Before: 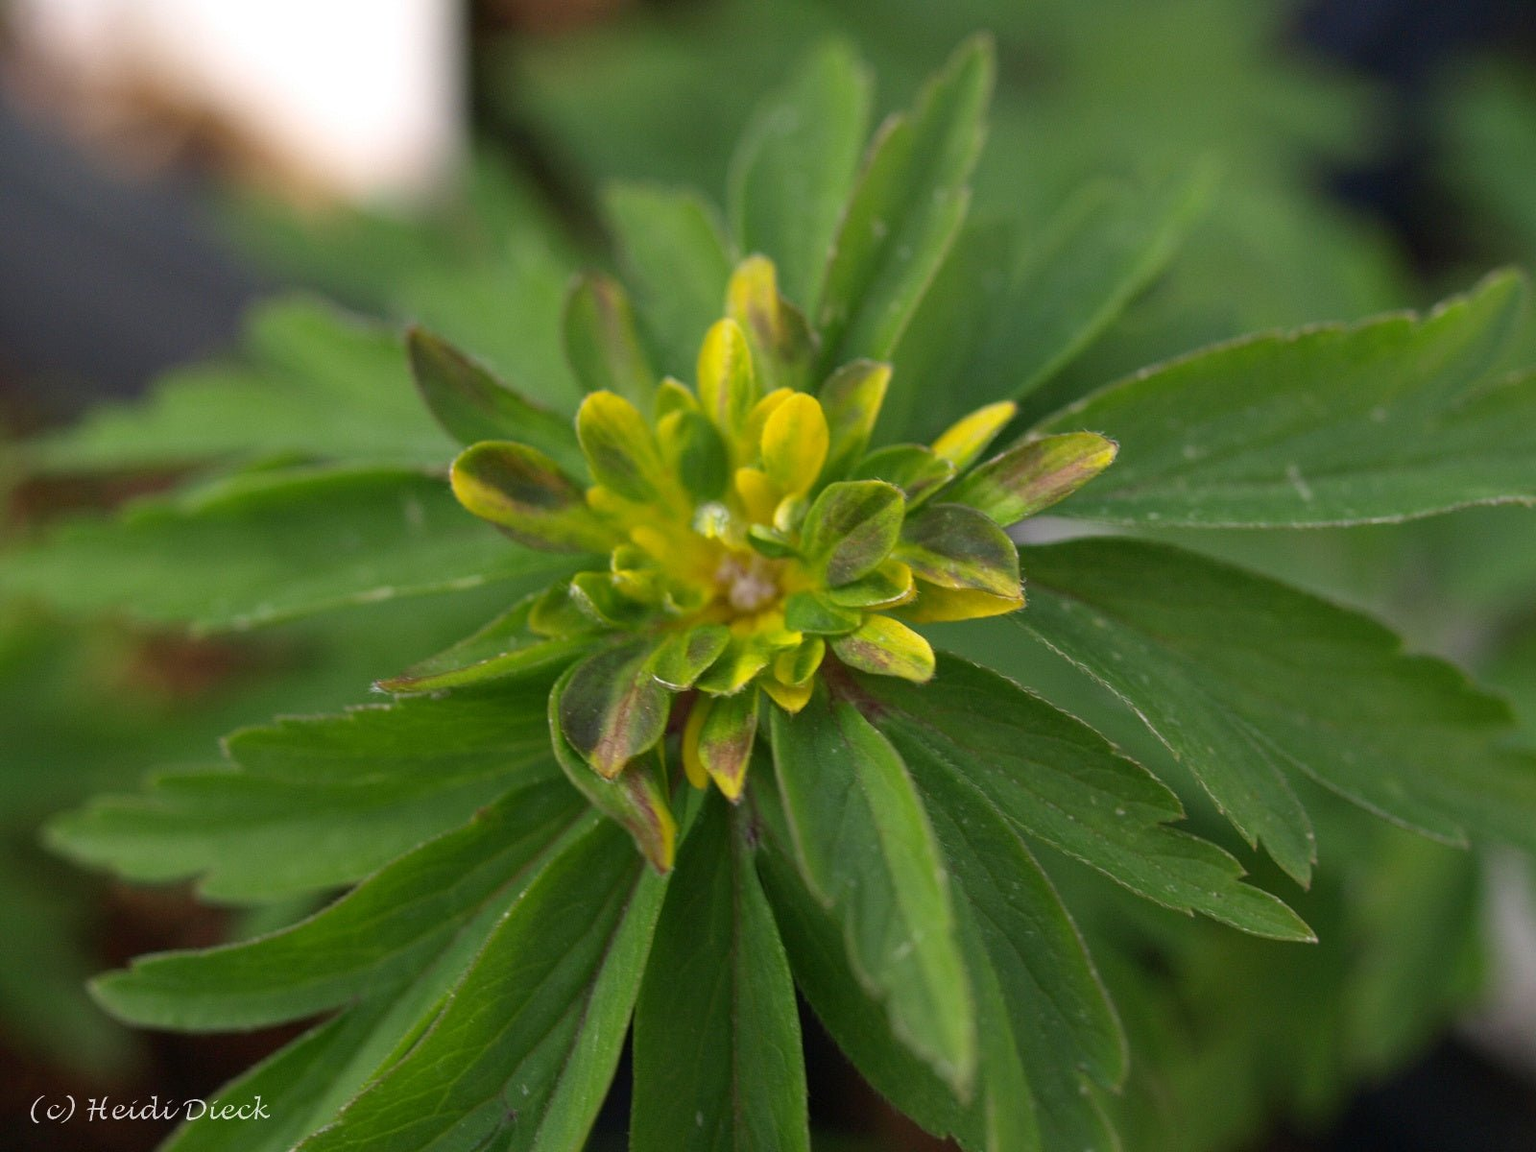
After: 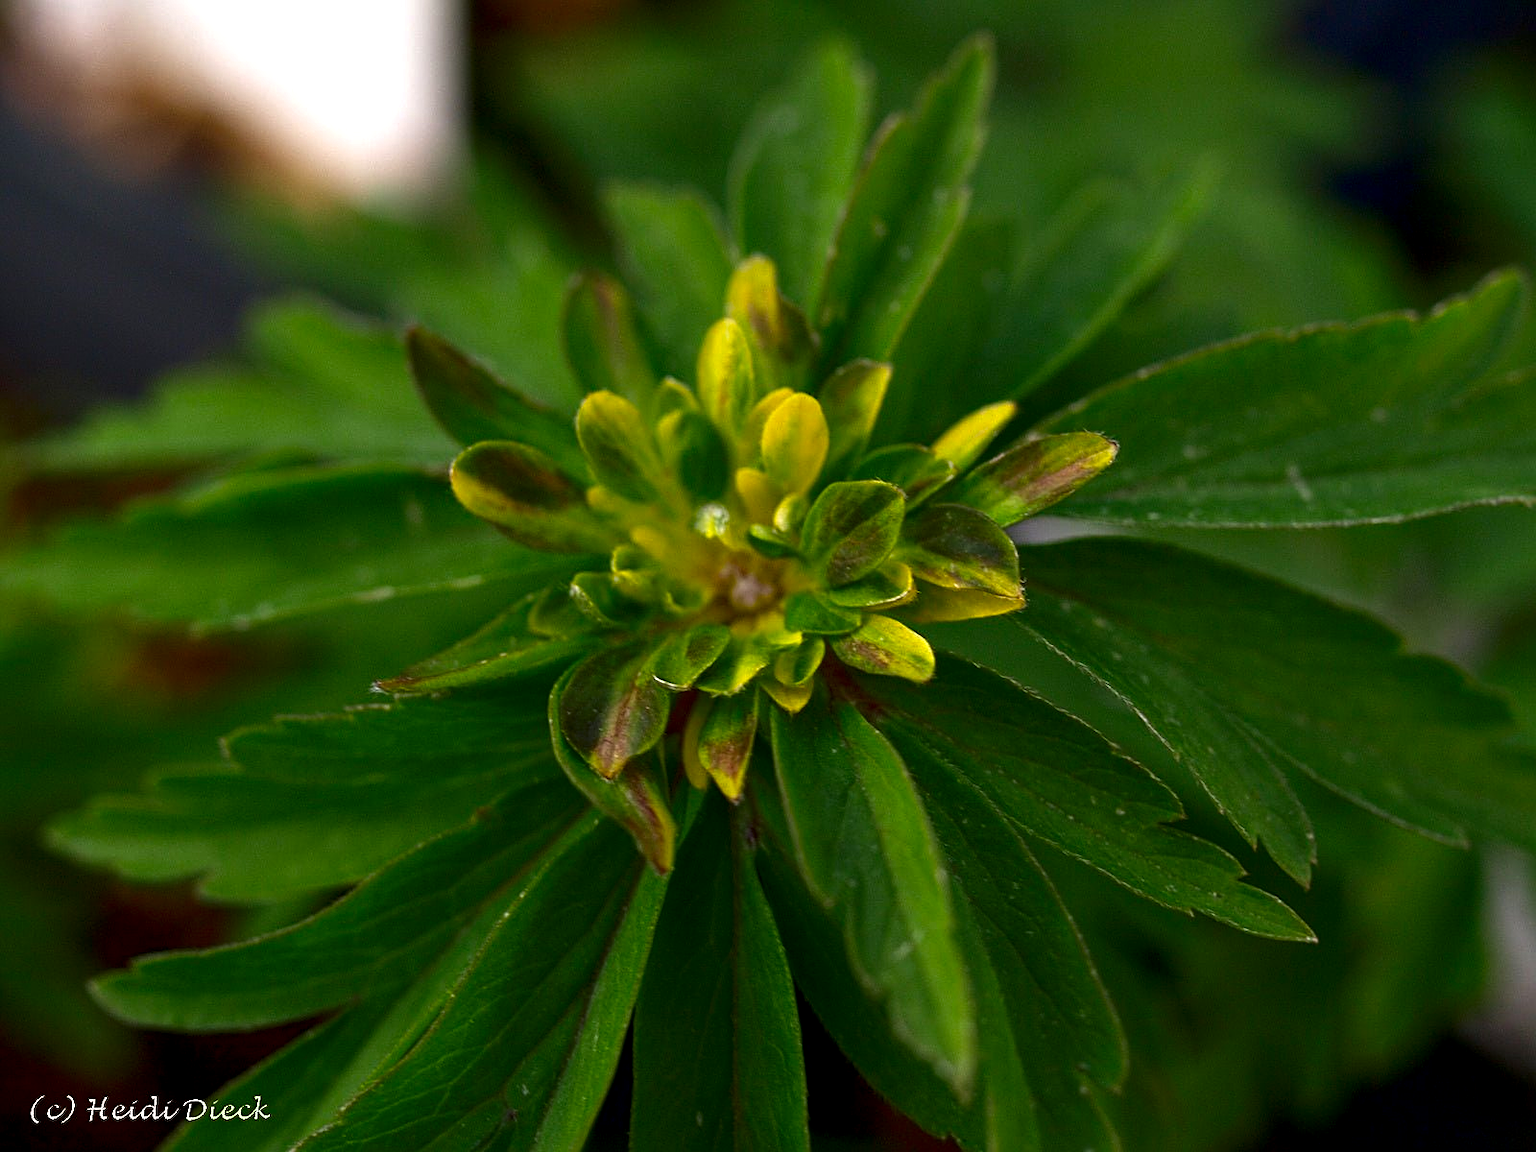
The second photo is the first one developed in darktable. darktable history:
sharpen: on, module defaults
contrast brightness saturation: brightness -0.251, saturation 0.205
contrast equalizer: y [[0.524 ×6], [0.512 ×6], [0.379 ×6], [0 ×6], [0 ×6]]
local contrast: highlights 103%, shadows 100%, detail 119%, midtone range 0.2
